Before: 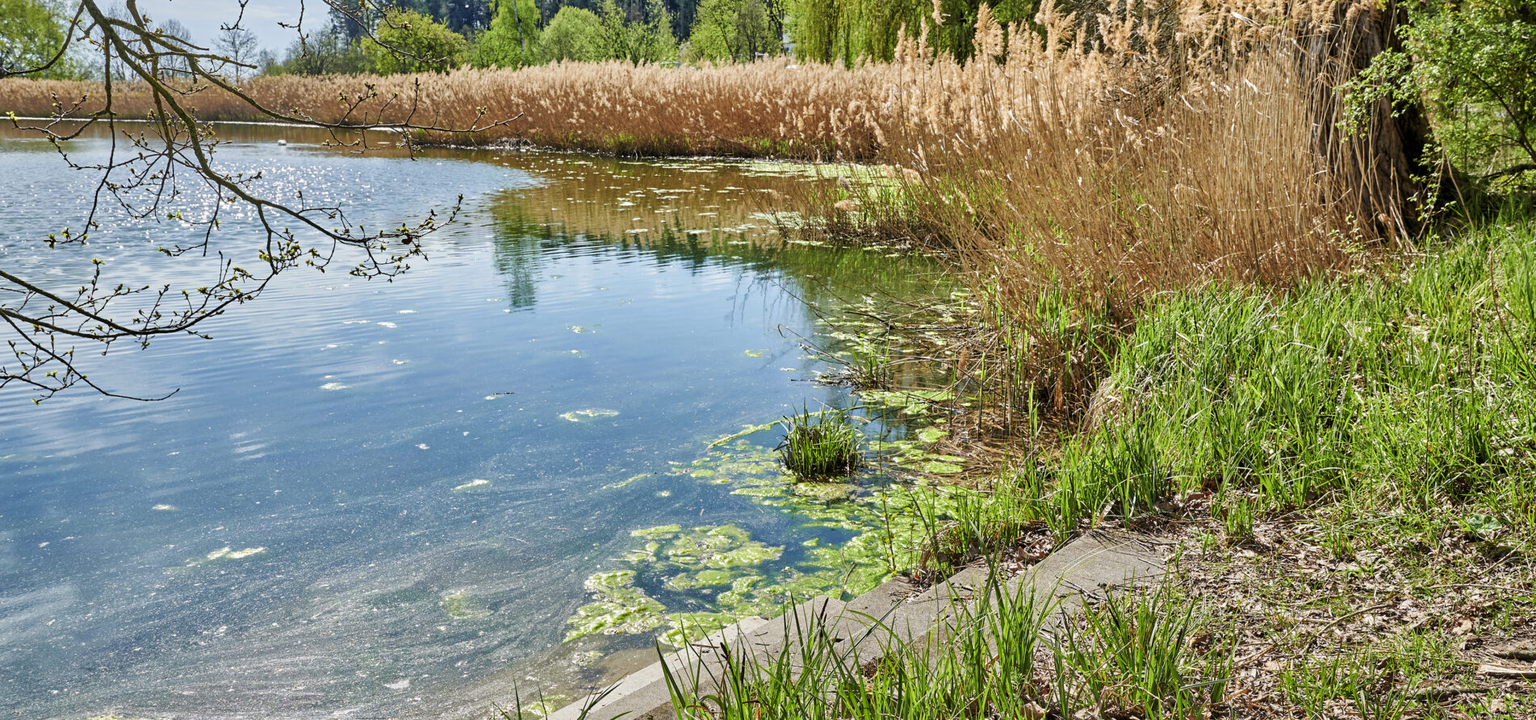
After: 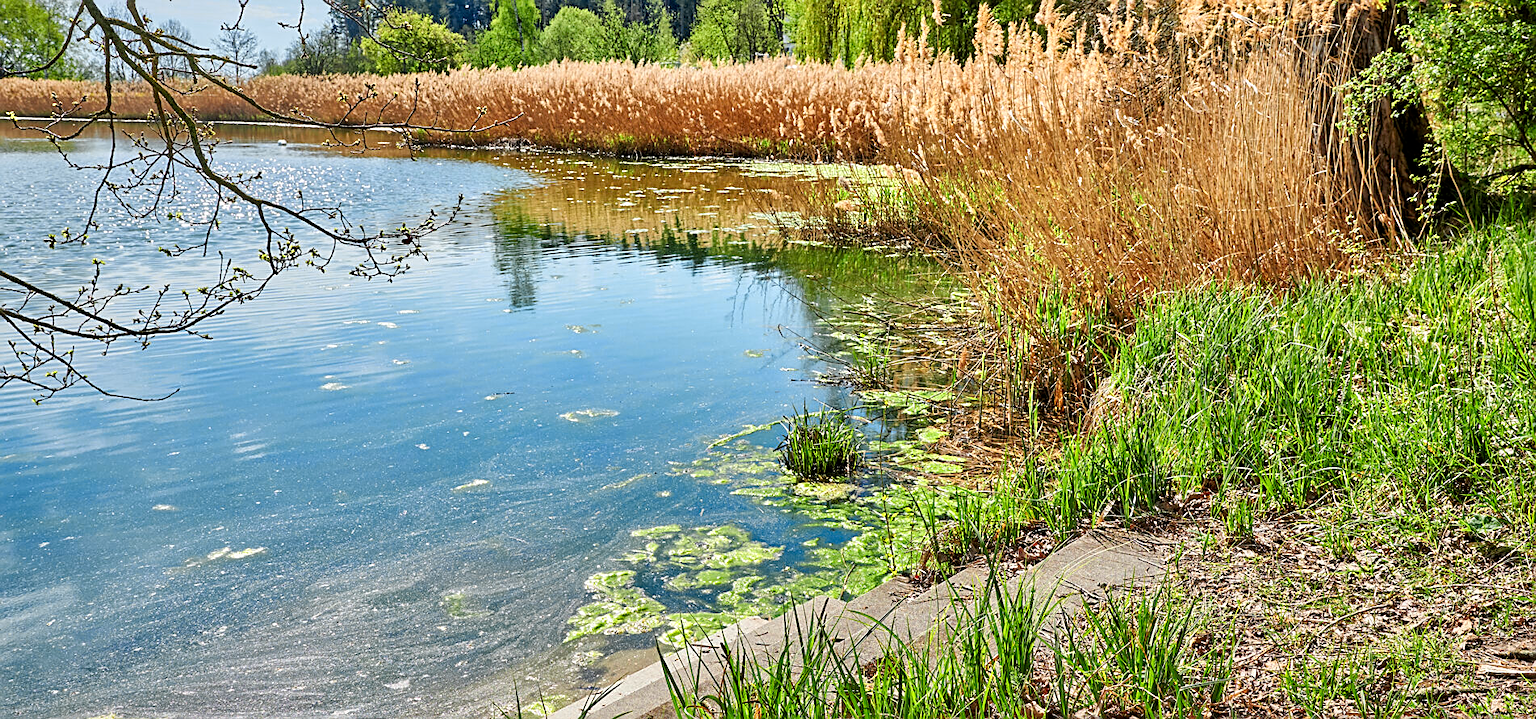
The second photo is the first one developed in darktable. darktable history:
color zones: curves: ch0 [(0.004, 0.305) (0.261, 0.623) (0.389, 0.399) (0.708, 0.571) (0.947, 0.34)]; ch1 [(0.025, 0.645) (0.229, 0.584) (0.326, 0.551) (0.484, 0.262) (0.757, 0.643)]
sharpen: on, module defaults
